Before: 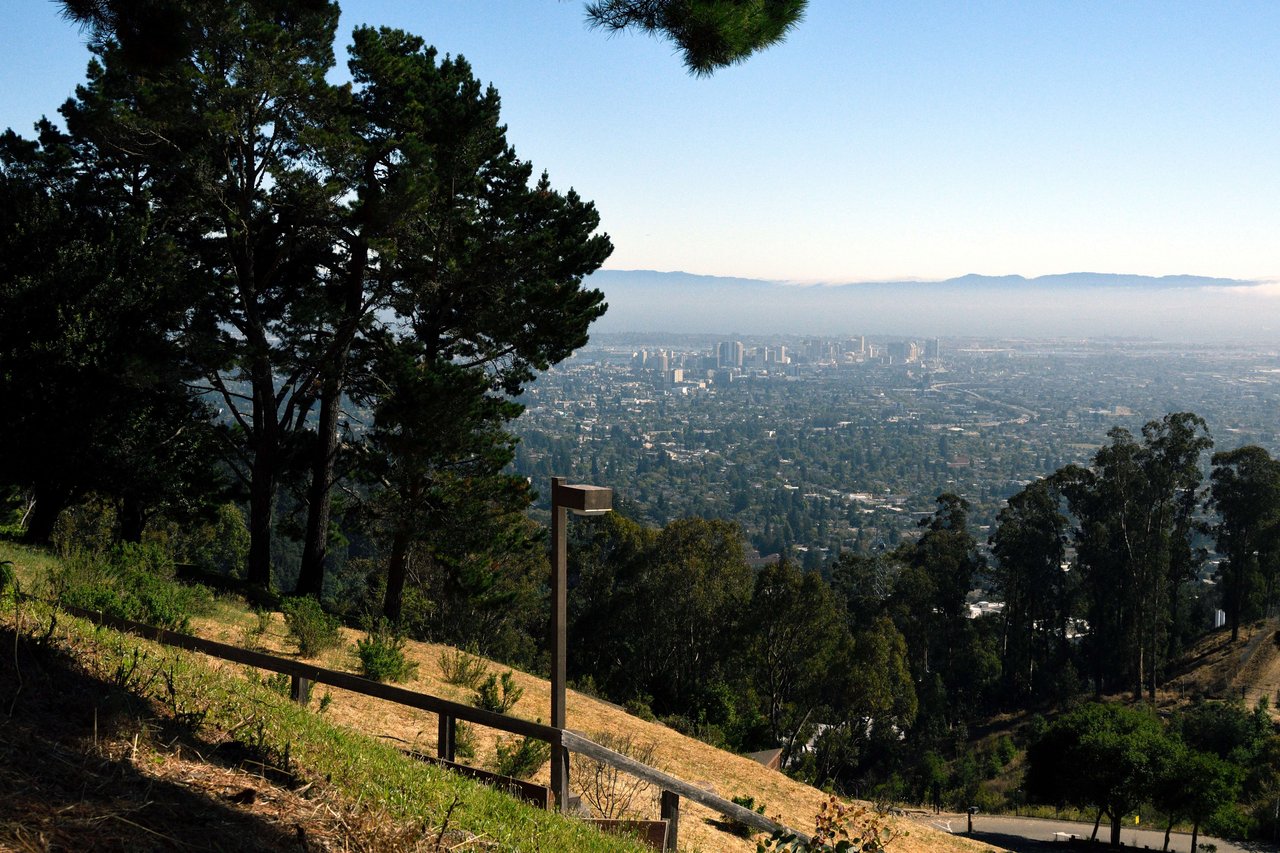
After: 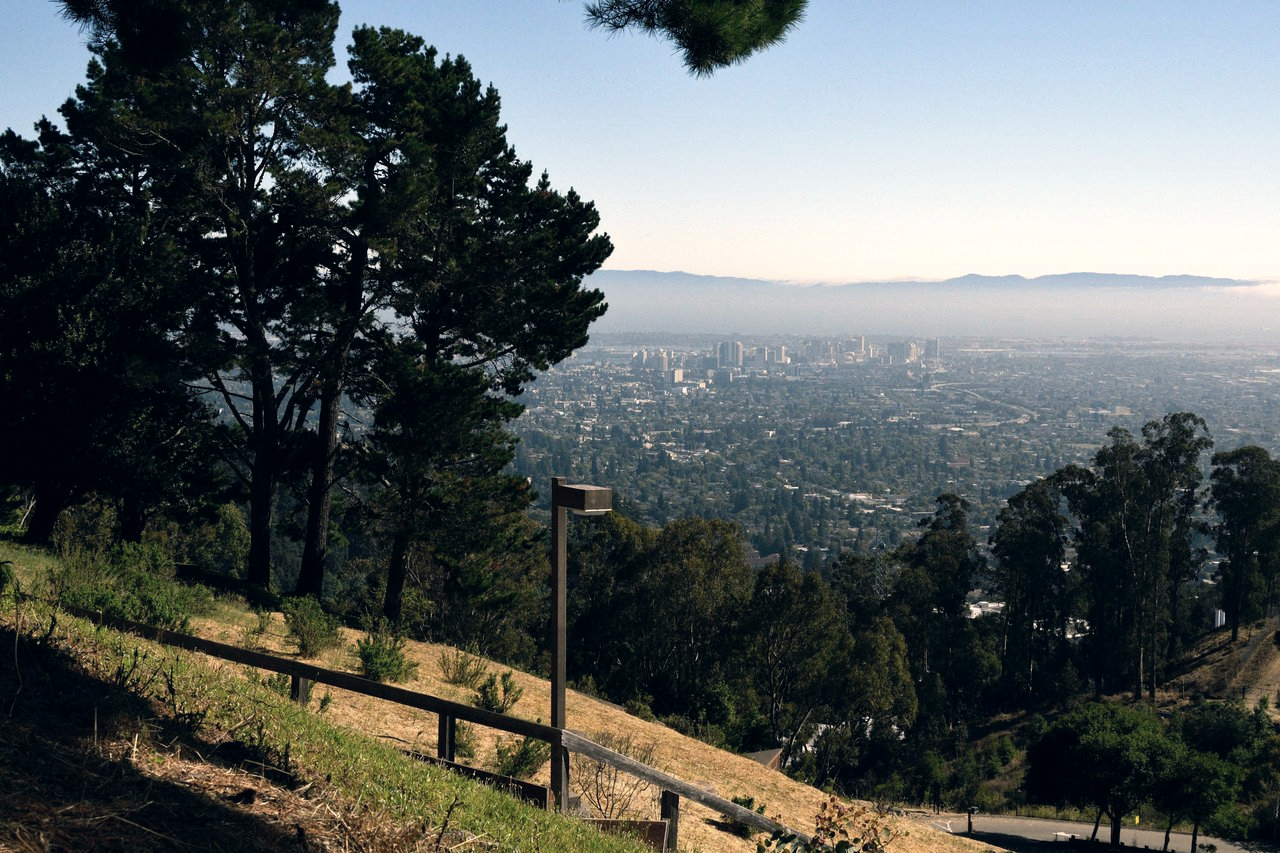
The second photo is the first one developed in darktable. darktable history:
color correction: highlights a* 2.79, highlights b* 5.02, shadows a* -2.03, shadows b* -4.94, saturation 0.775
